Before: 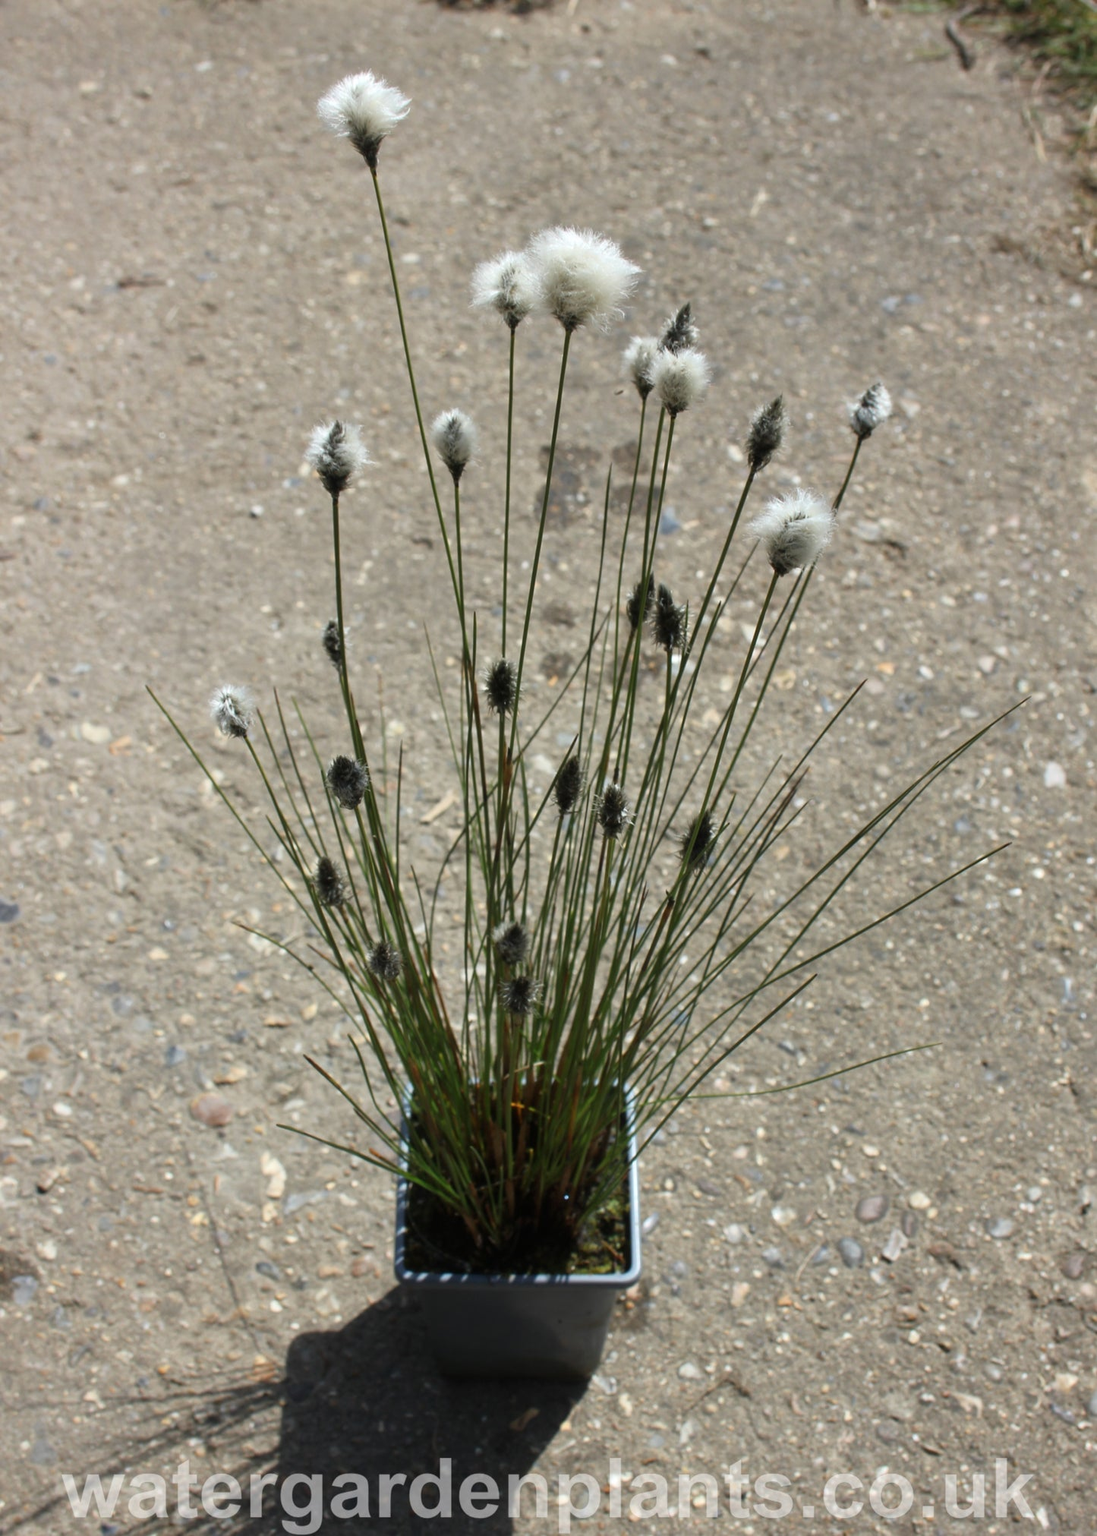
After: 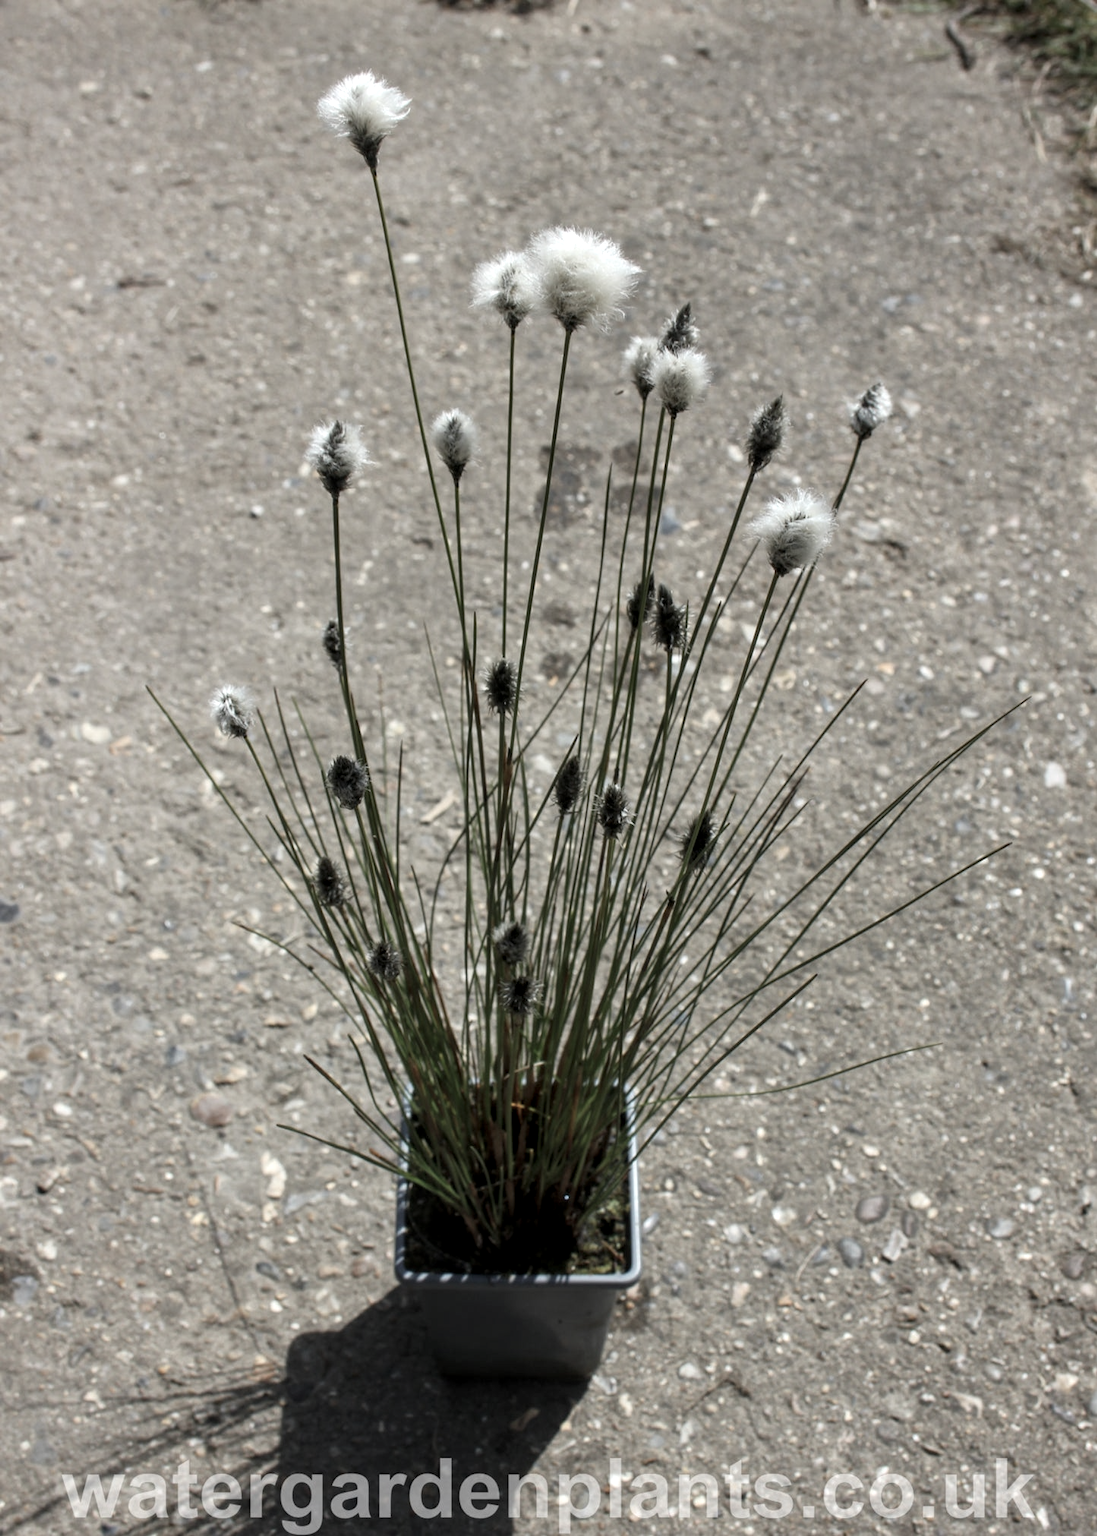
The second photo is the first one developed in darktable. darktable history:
local contrast: detail 130%
color correction: saturation 0.57
